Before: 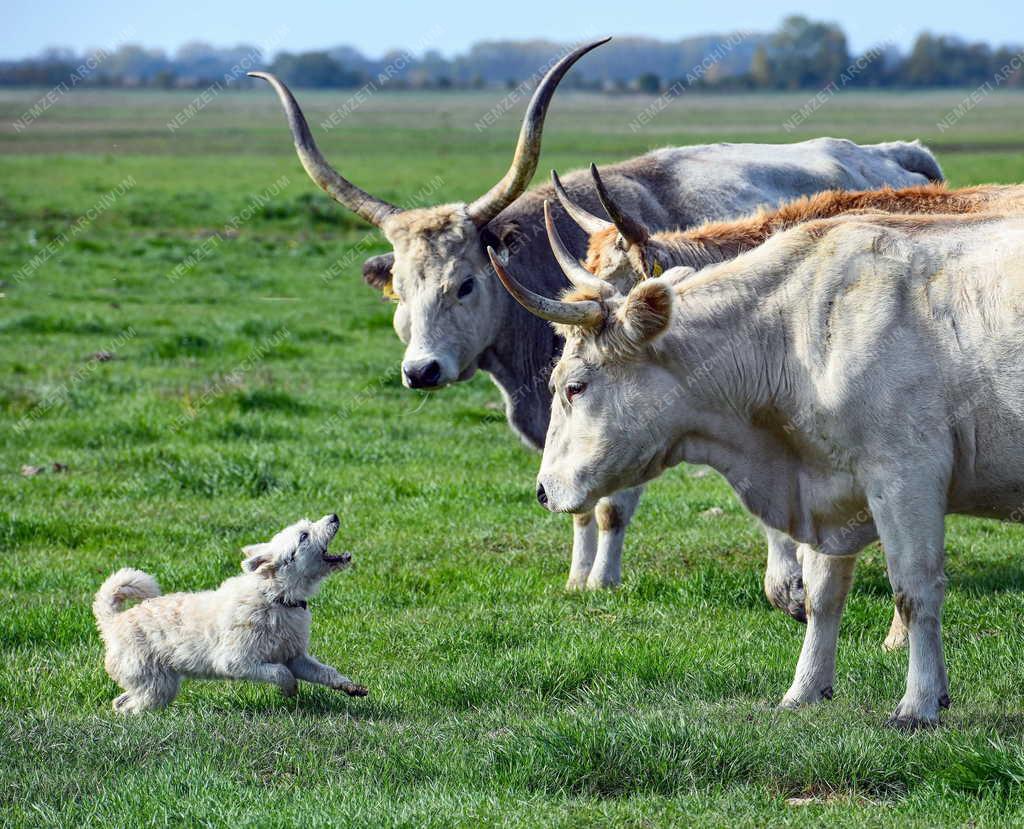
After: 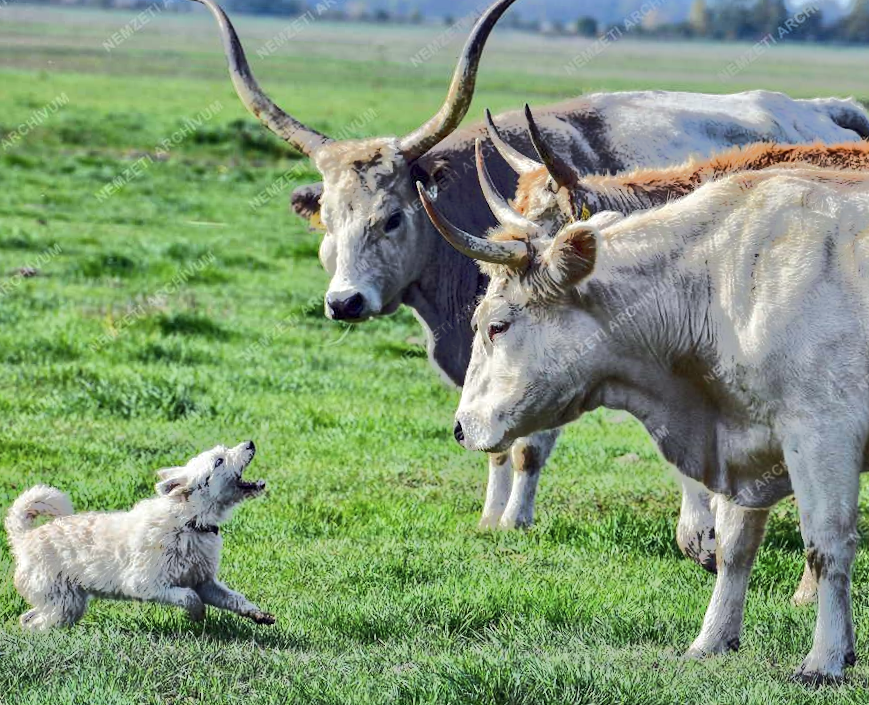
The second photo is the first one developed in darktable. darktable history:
crop and rotate: angle -2.87°, left 5.178%, top 5.166%, right 4.733%, bottom 4.604%
tone equalizer: -7 EV -0.625 EV, -6 EV 1 EV, -5 EV -0.452 EV, -4 EV 0.466 EV, -3 EV 0.434 EV, -2 EV 0.162 EV, -1 EV -0.165 EV, +0 EV -0.414 EV, edges refinement/feathering 500, mask exposure compensation -1.57 EV, preserve details guided filter
contrast brightness saturation: saturation -0.09
